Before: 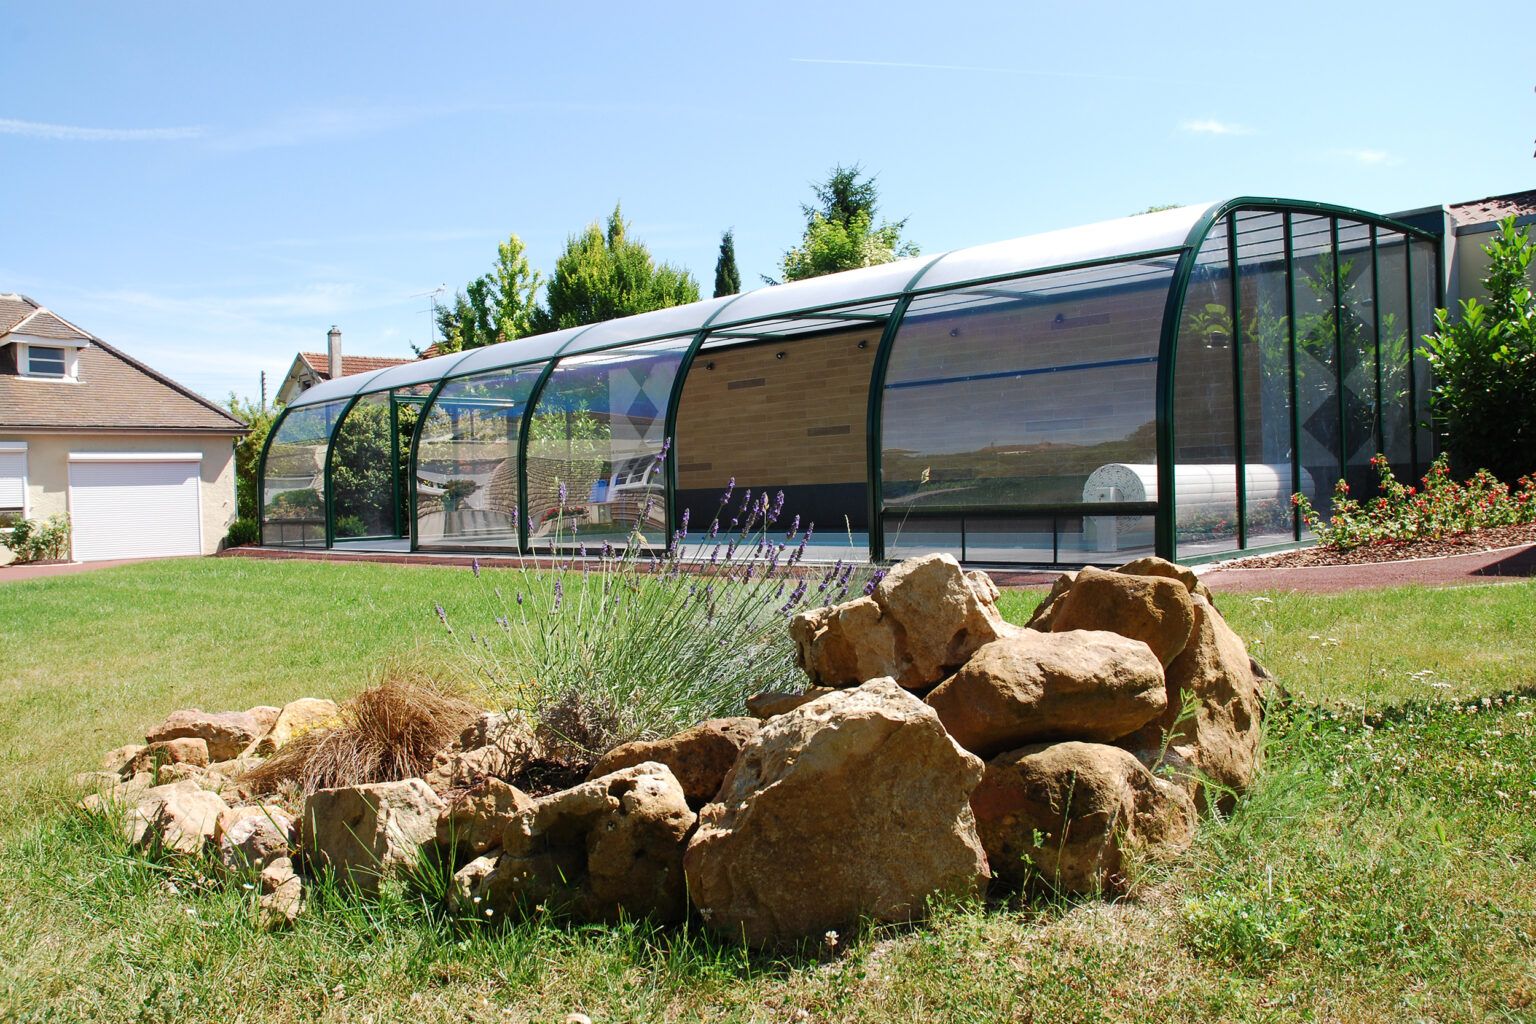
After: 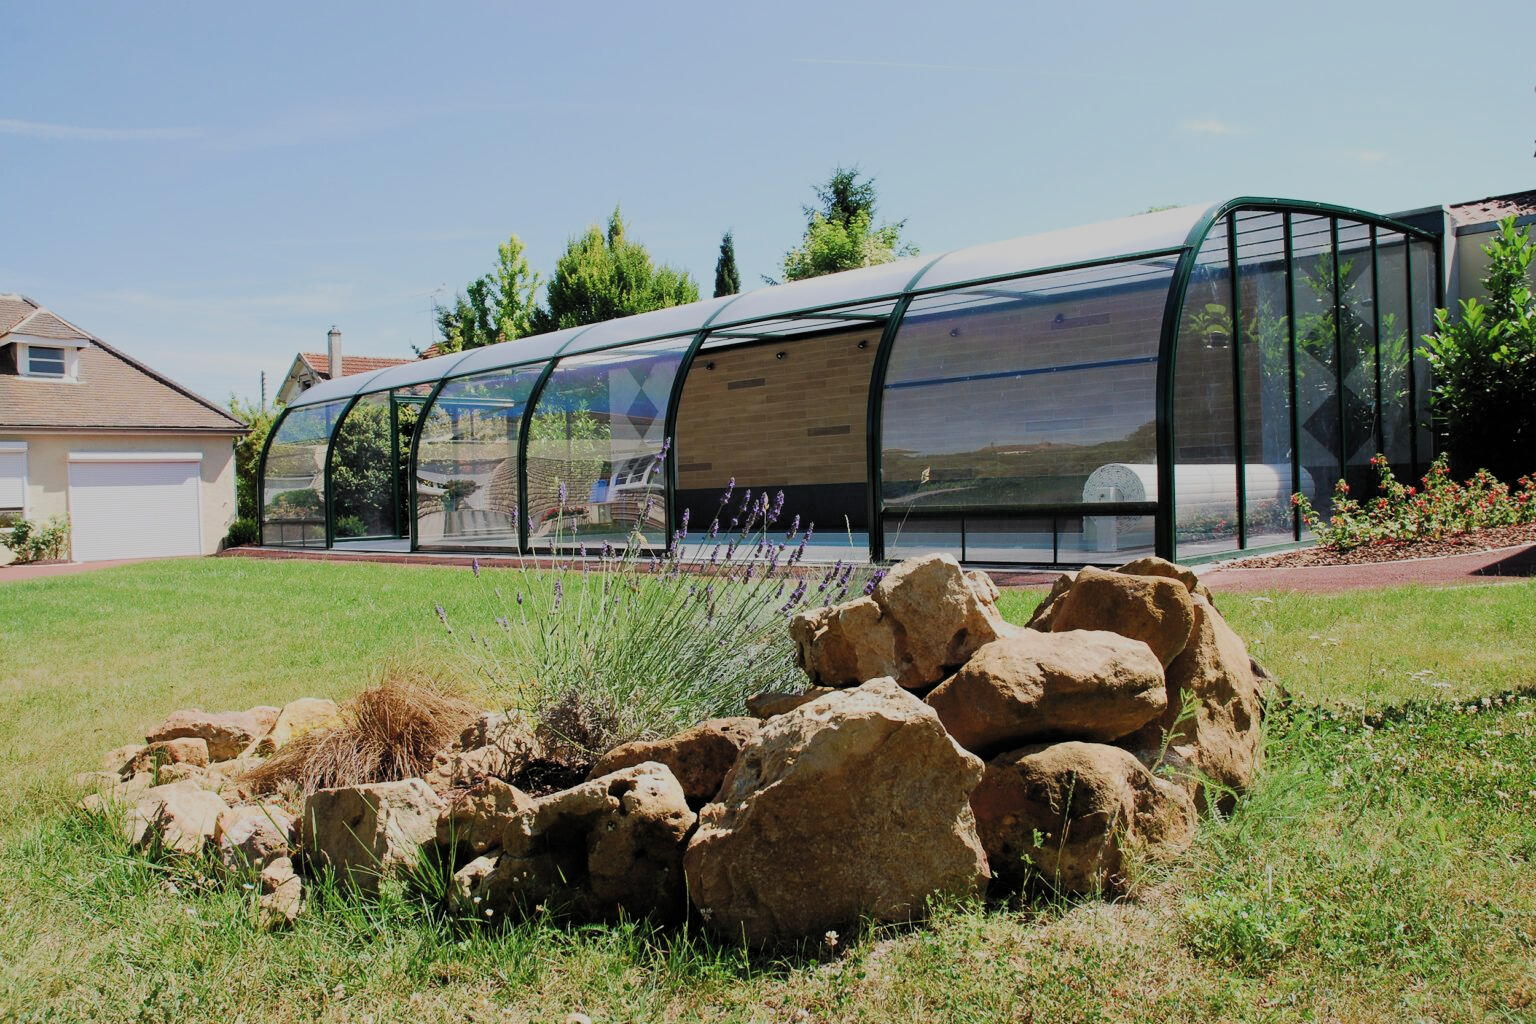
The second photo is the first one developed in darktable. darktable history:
filmic rgb: black relative exposure -6.95 EV, white relative exposure 5.69 EV, hardness 2.86, color science v5 (2021), contrast in shadows safe, contrast in highlights safe
